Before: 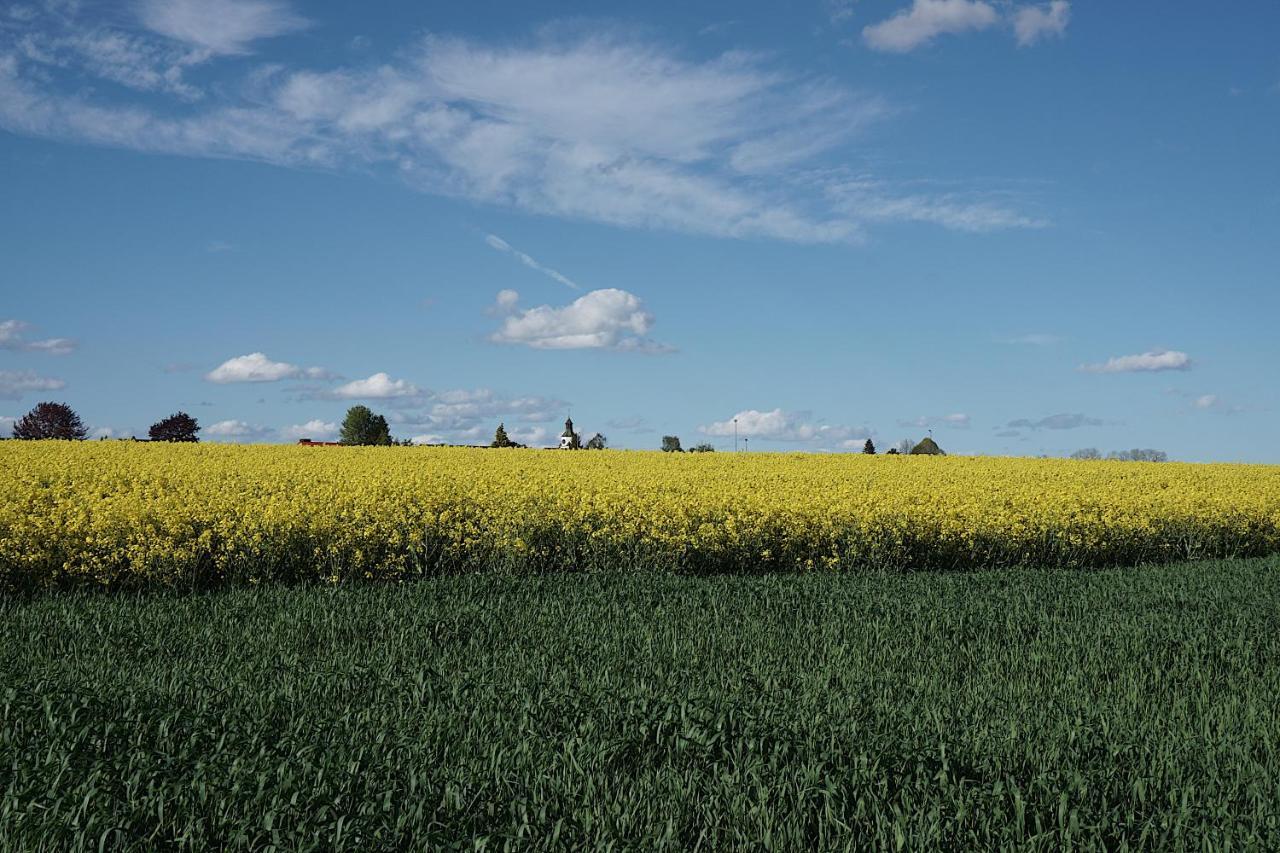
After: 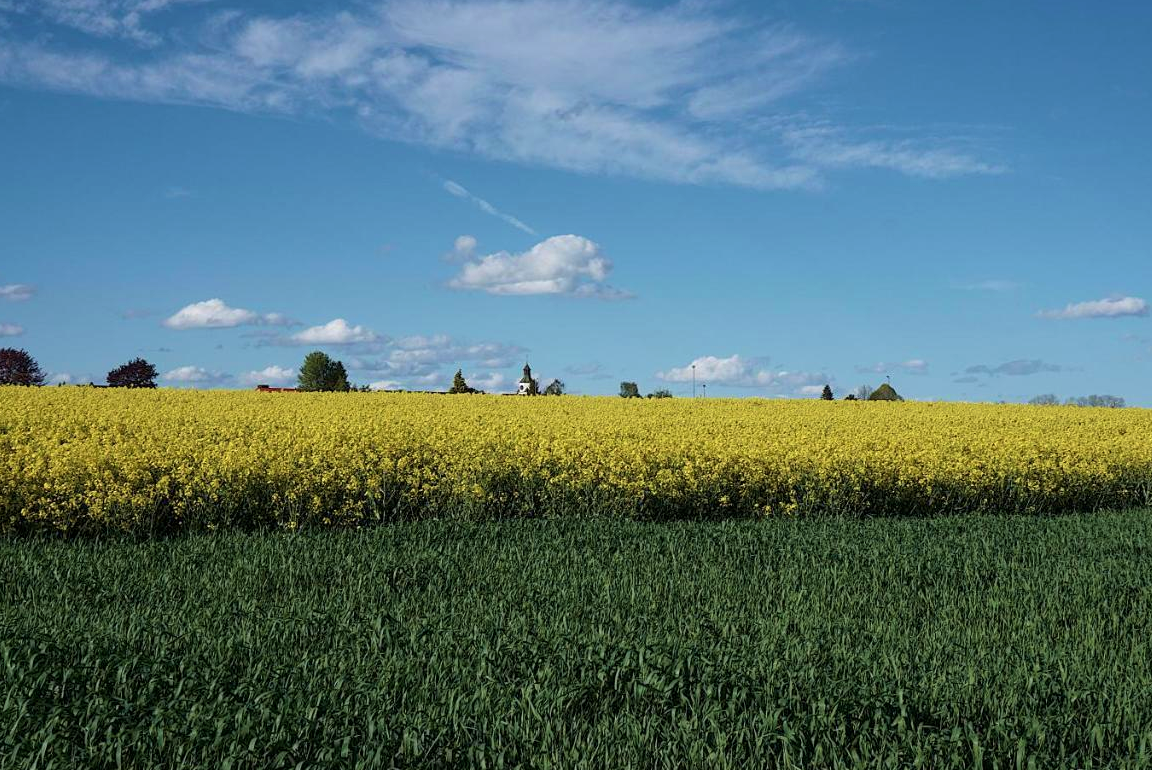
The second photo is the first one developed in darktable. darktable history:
velvia: strength 36.1%
local contrast: highlights 102%, shadows 98%, detail 119%, midtone range 0.2
crop: left 3.354%, top 6.387%, right 6.578%, bottom 3.271%
